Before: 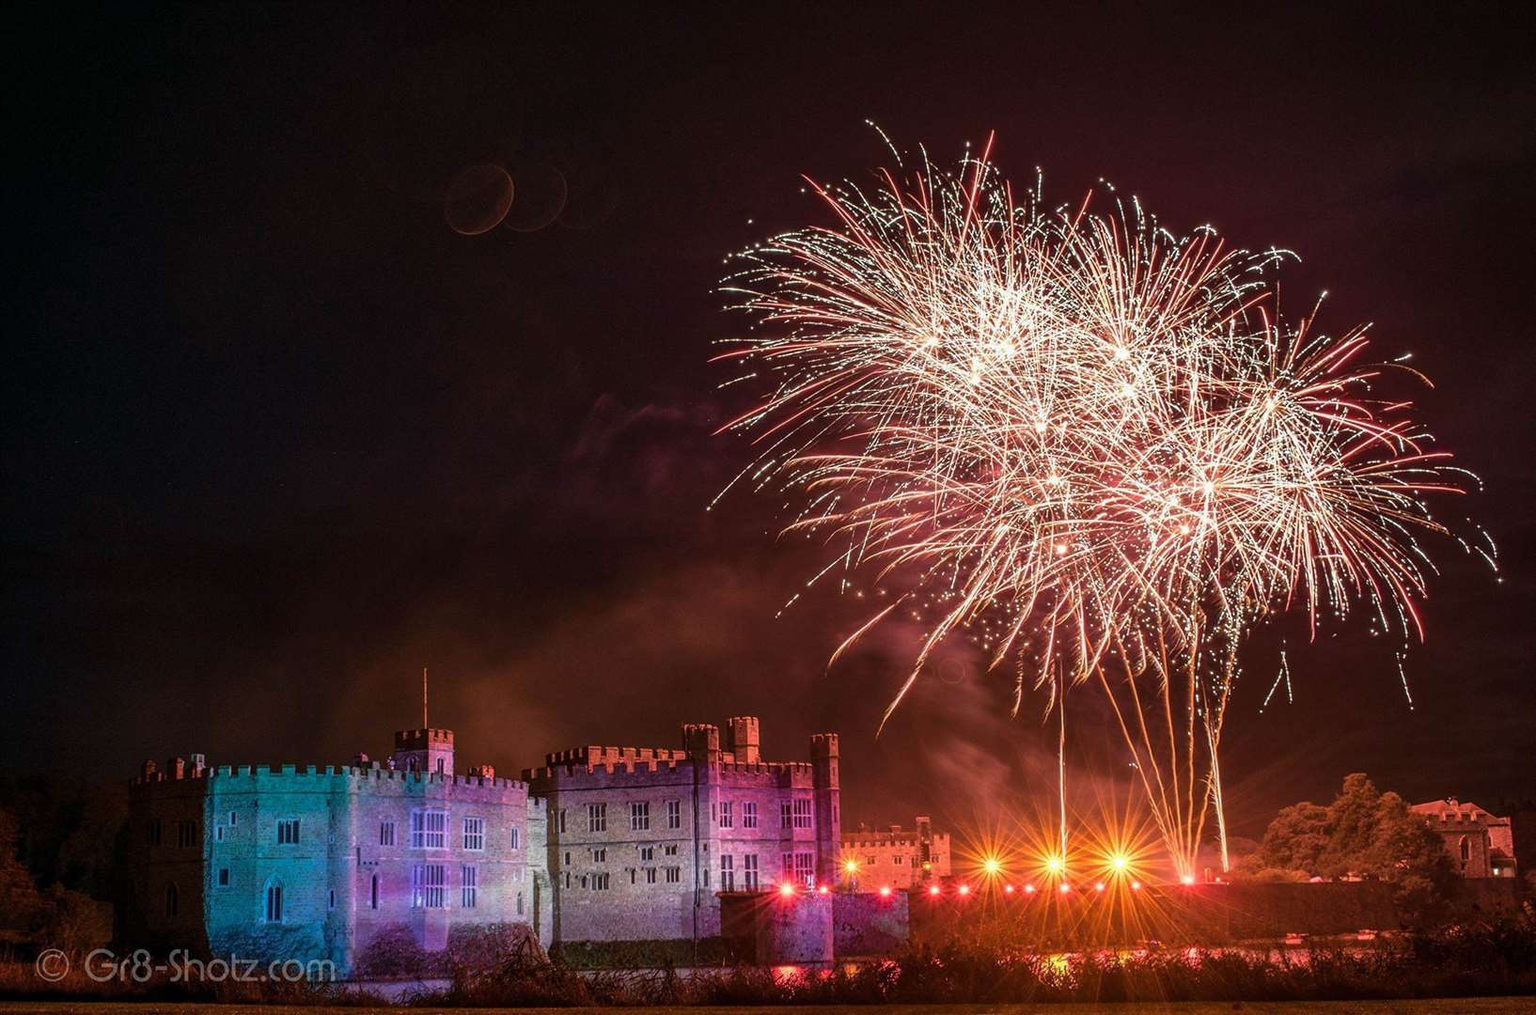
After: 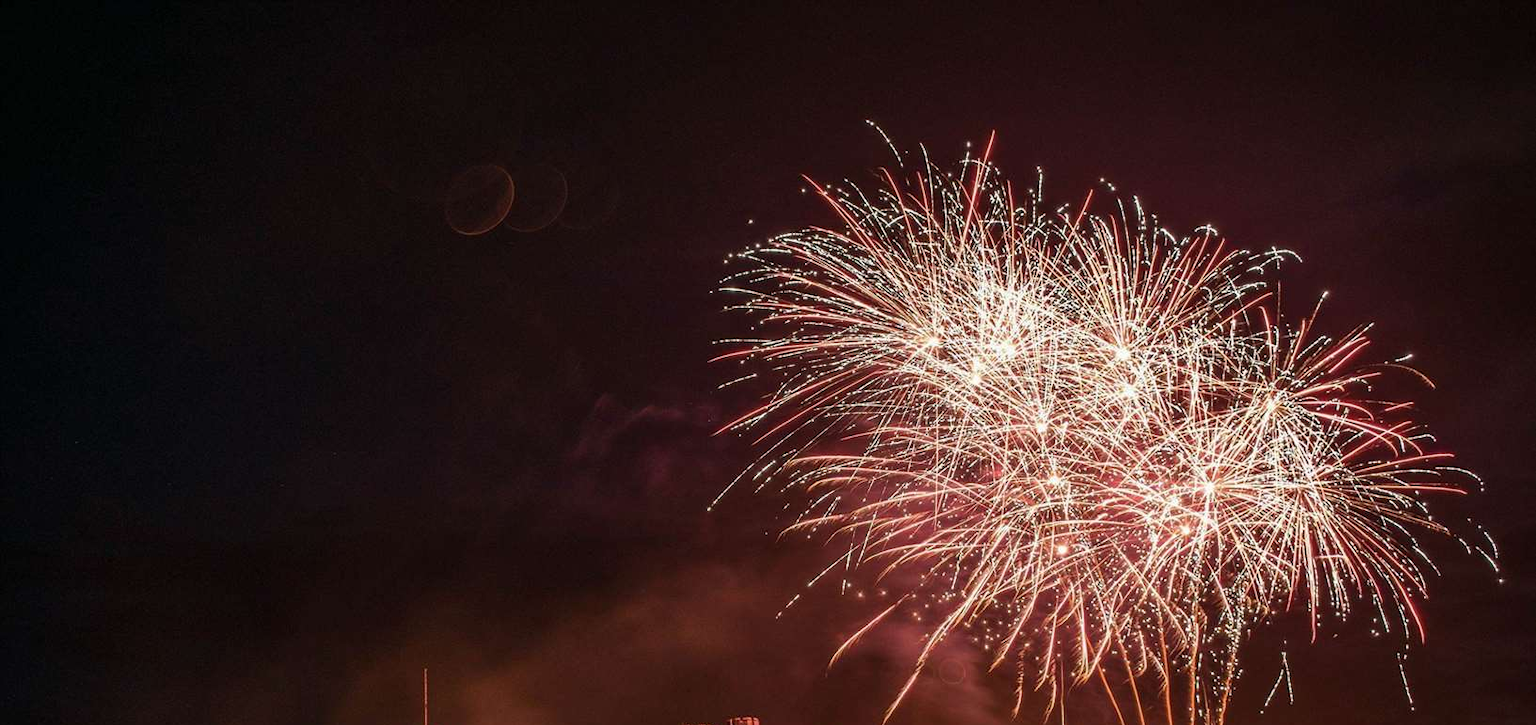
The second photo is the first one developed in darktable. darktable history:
crop: right 0%, bottom 28.592%
